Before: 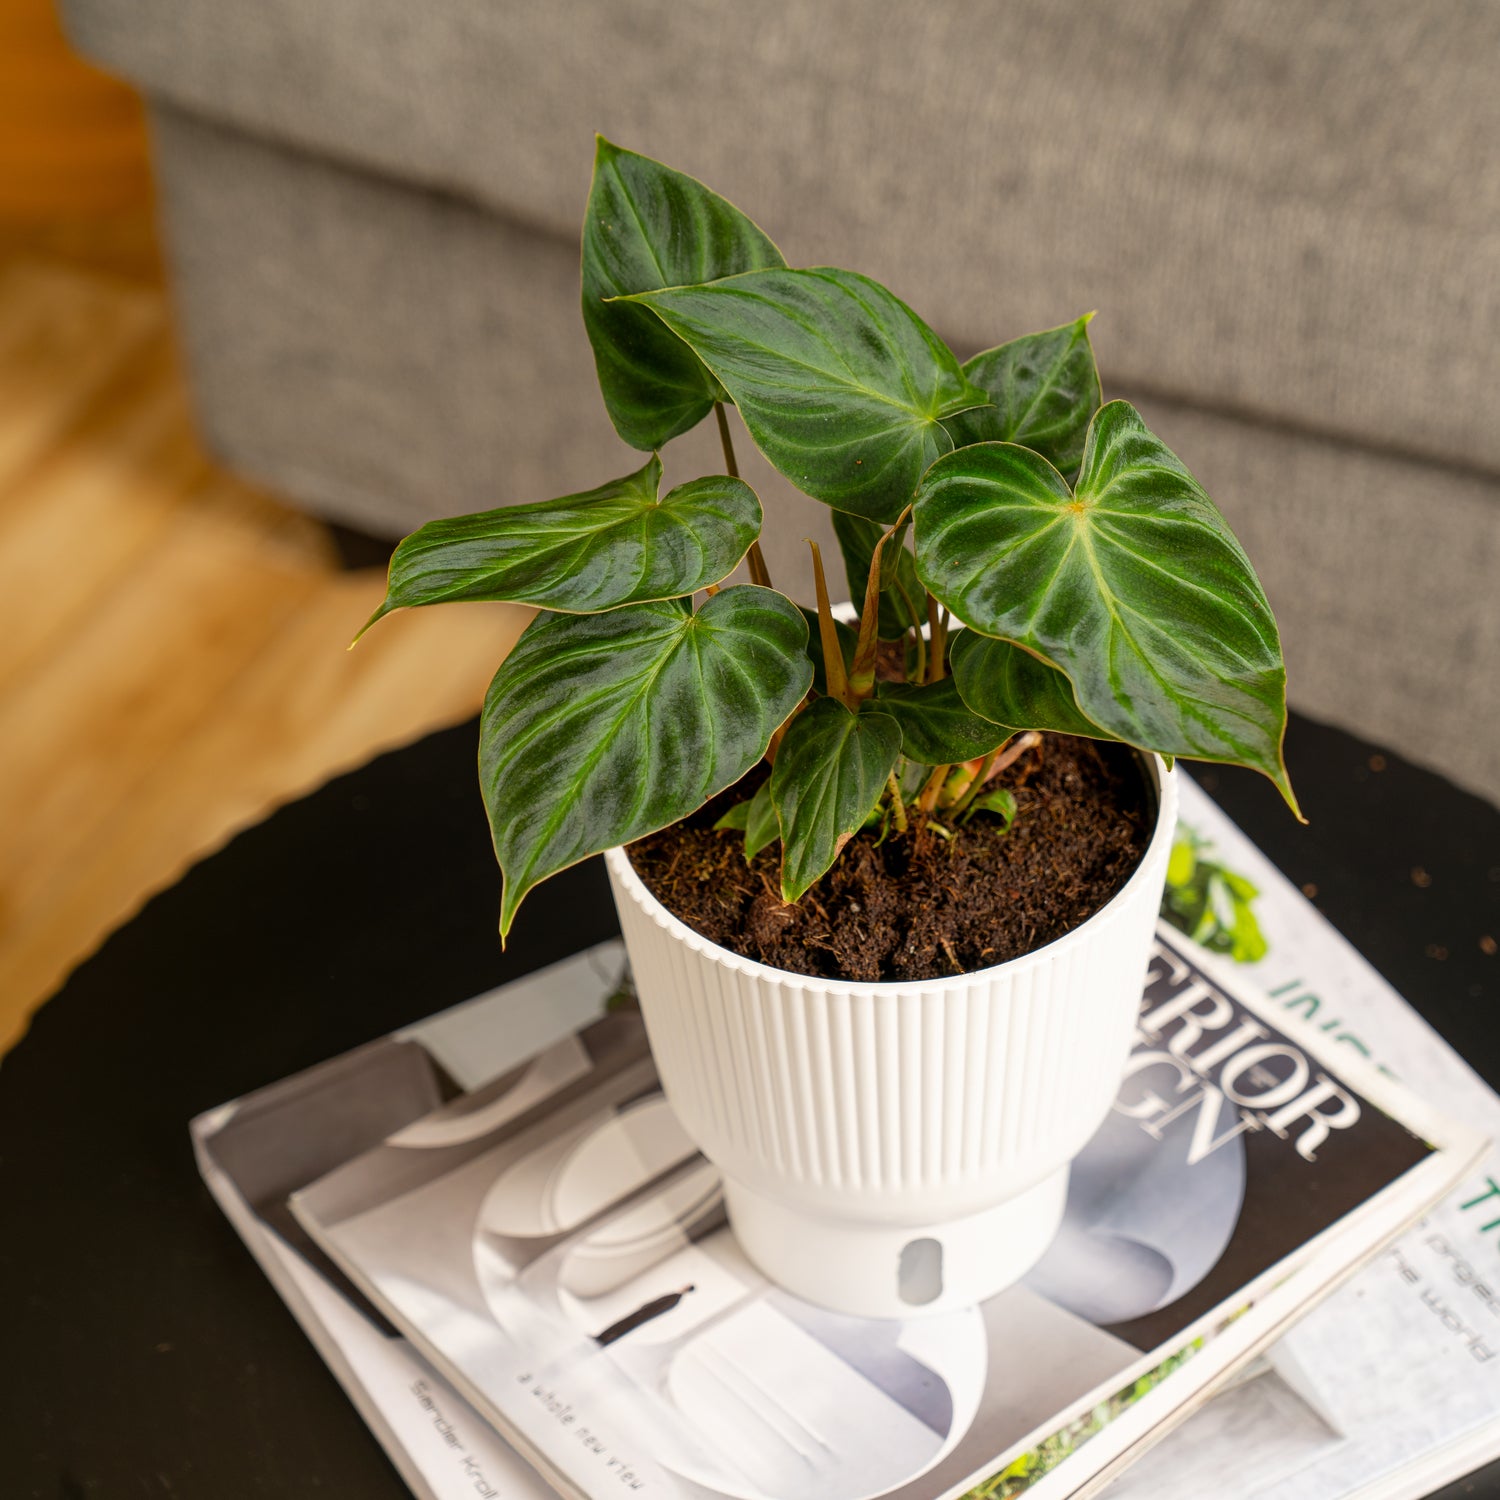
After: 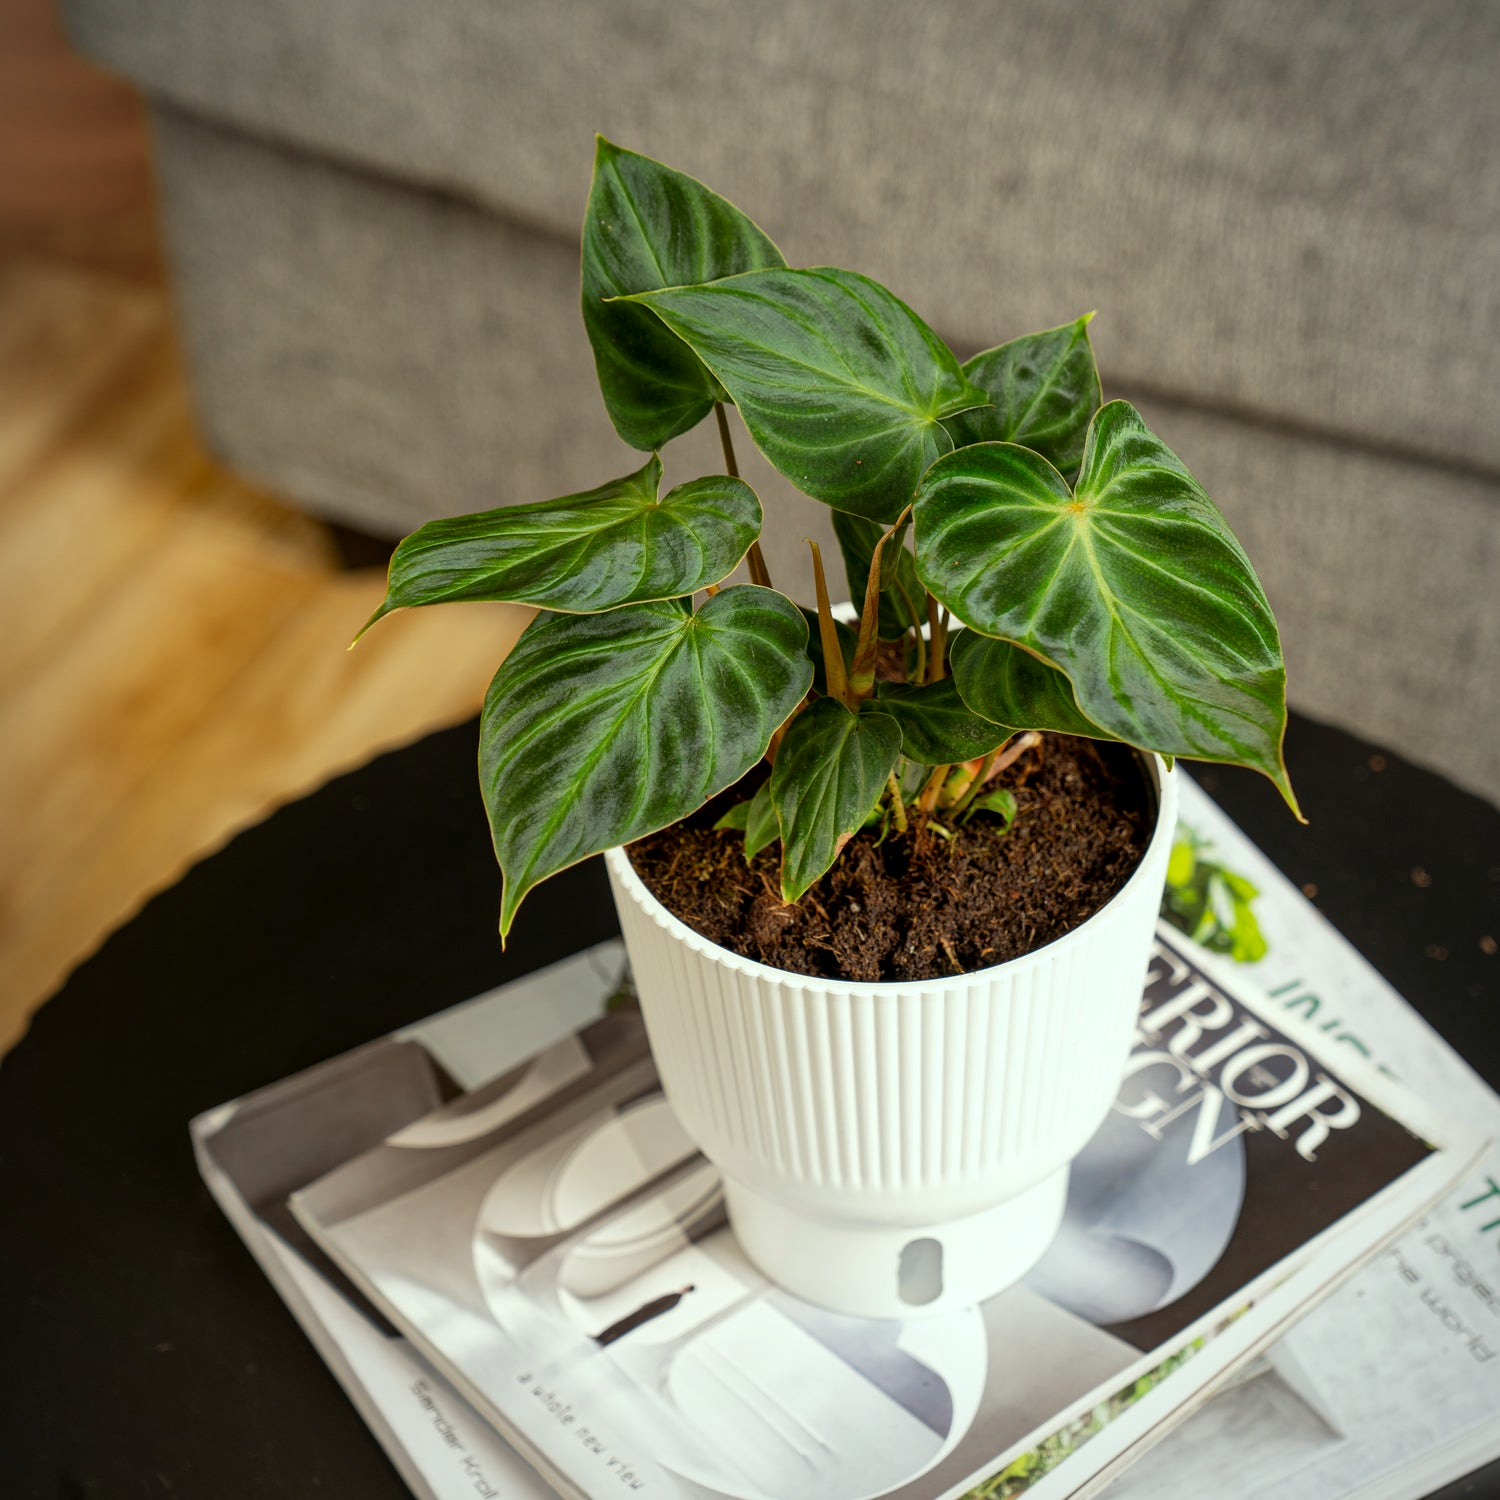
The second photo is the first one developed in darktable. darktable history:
color correction: highlights a* -6.69, highlights b* 0.49
local contrast: mode bilateral grid, contrast 20, coarseness 50, detail 120%, midtone range 0.2
vignetting: fall-off radius 70%, automatic ratio true
